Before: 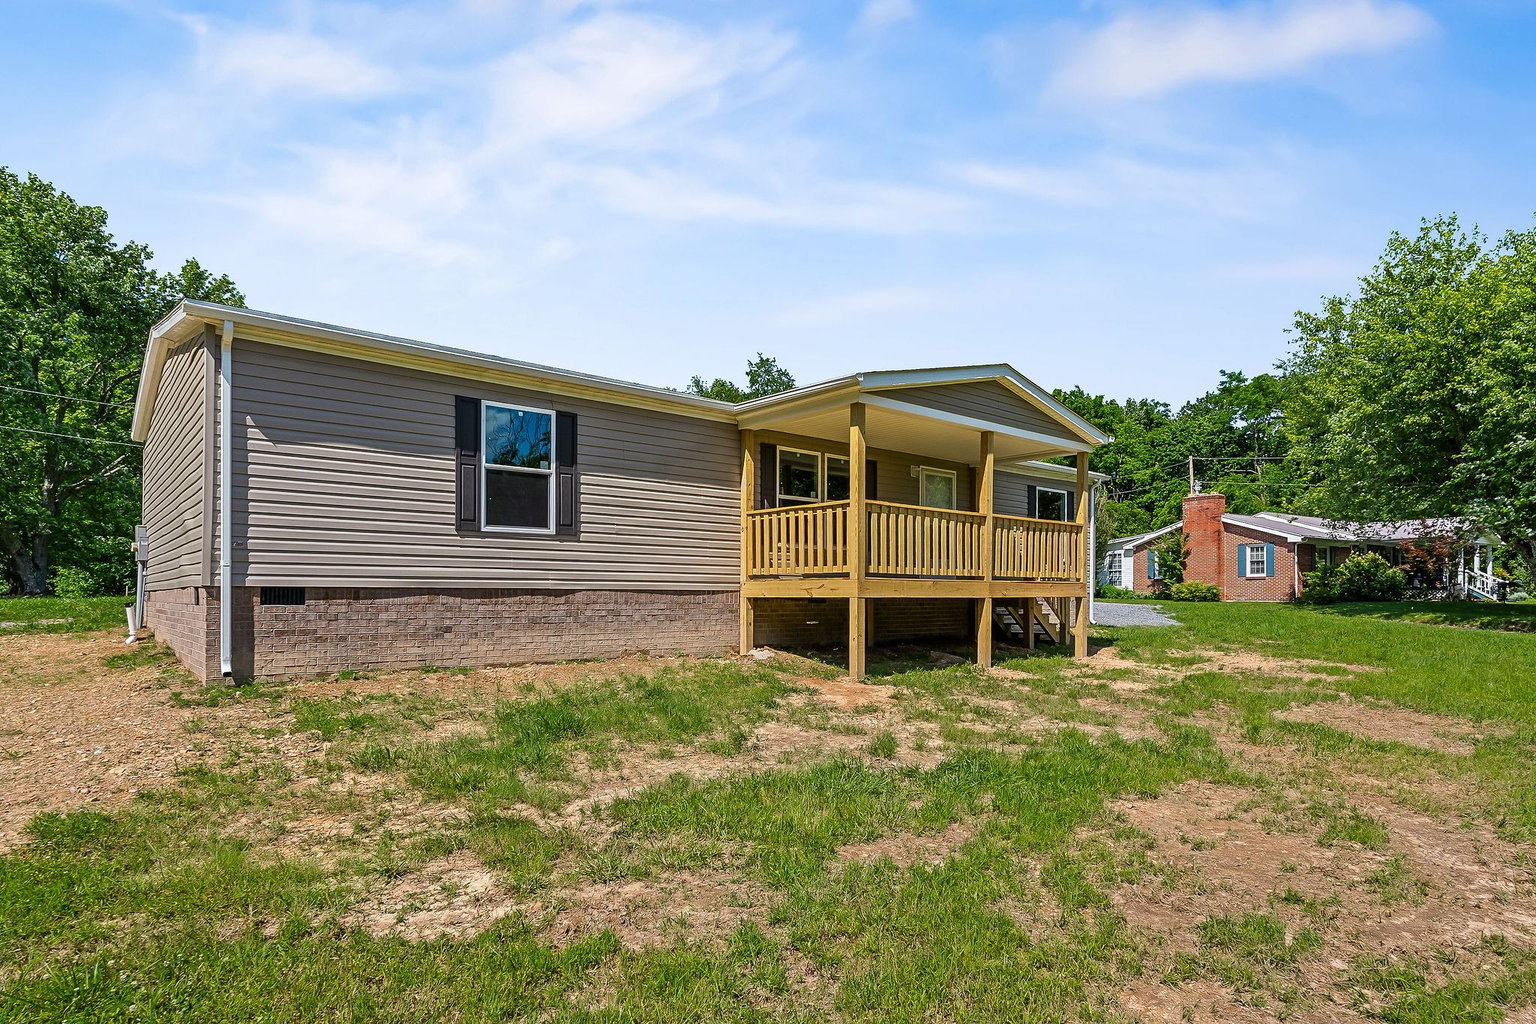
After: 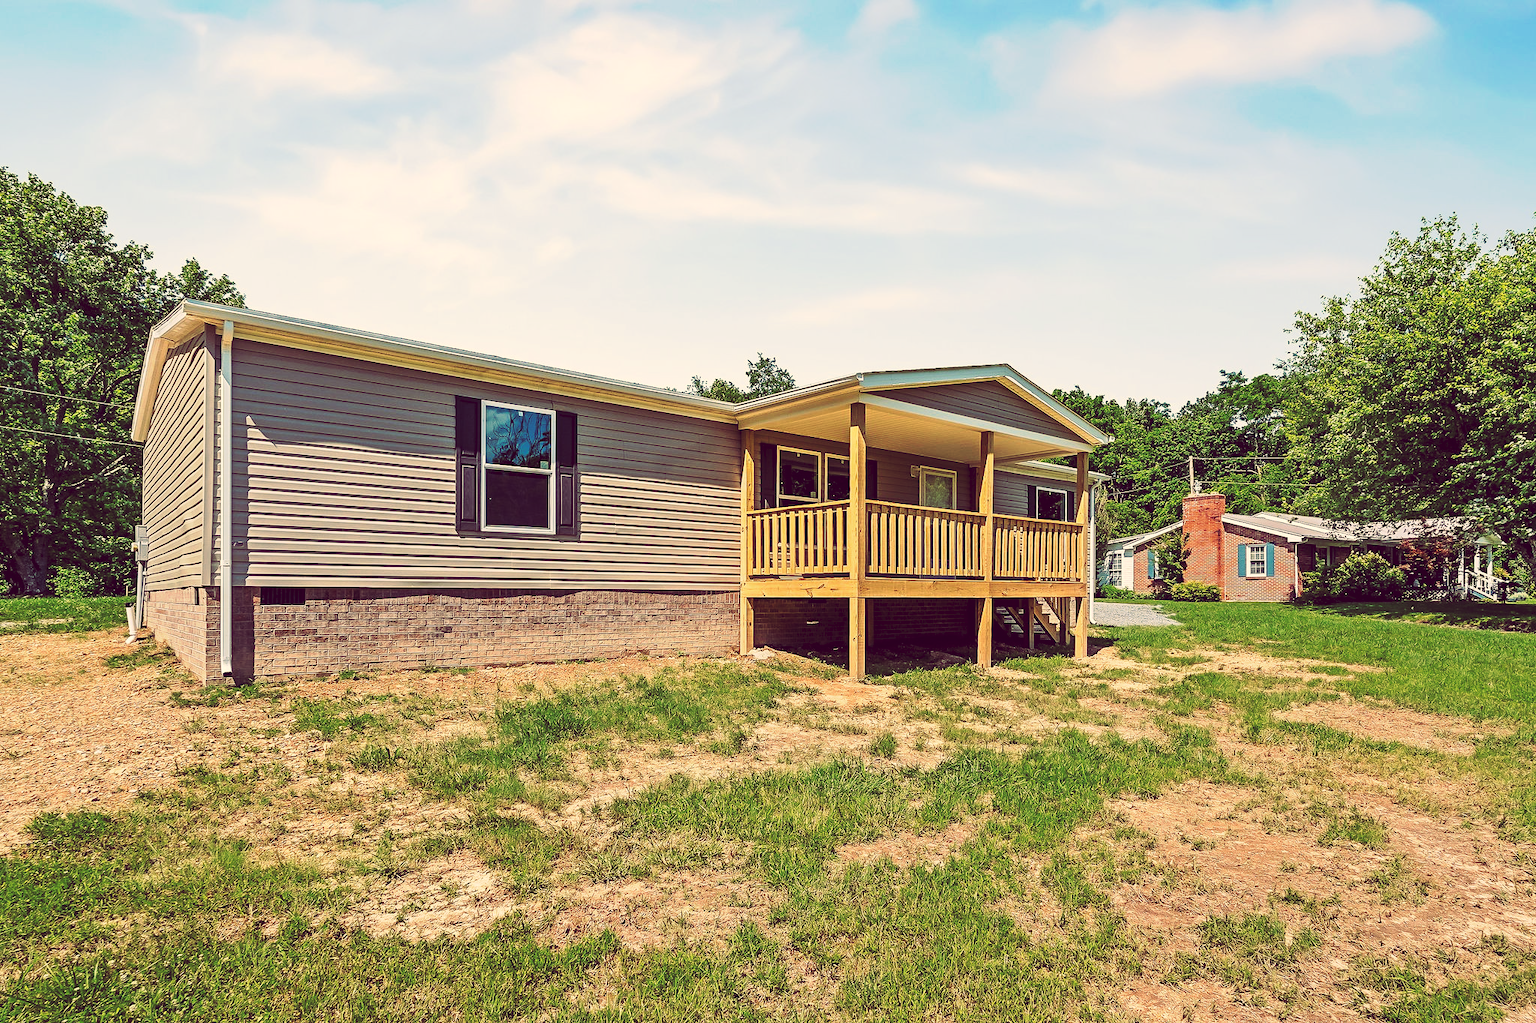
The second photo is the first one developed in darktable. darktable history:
tone curve: curves: ch0 [(0, 0) (0.003, 0.045) (0.011, 0.054) (0.025, 0.069) (0.044, 0.083) (0.069, 0.101) (0.1, 0.119) (0.136, 0.146) (0.177, 0.177) (0.224, 0.221) (0.277, 0.277) (0.335, 0.362) (0.399, 0.452) (0.468, 0.571) (0.543, 0.666) (0.623, 0.758) (0.709, 0.853) (0.801, 0.896) (0.898, 0.945) (1, 1)], preserve colors none
color look up table: target L [92.5, 91, 90.29, 79.96, 71.04, 66.71, 68.05, 58.79, 49.31, 43.96, 42.12, 32.78, 12.34, 200.57, 88.29, 71.6, 72.49, 62.34, 61.1, 53.73, 50.71, 49.28, 52.95, 43.83, 42.45, 26.52, 21.28, 85, 71.12, 69.9, 61.69, 53.64, 51.18, 49.41, 45.72, 36.92, 35.2, 35.63, 33.63, 14.3, 7.145, 94.07, 83.99, 73.72, 69.75, 66.92, 55.26, 51.72, 40.26], target a [-19.21, -4.609, -12.5, -74.17, -72.32, -33.5, 0.436, -51.33, -20.97, -28.82, -7.277, -5.848, 23.31, 0, 2.078, 17.36, 15.64, 31.26, 24.07, 45.56, 56.92, 10.12, 4.462, 49.08, 54.11, 40.8, 33.21, 28.05, 4.083, 28.88, 30.83, 62.83, 60.73, -3.537, 63.17, 20.01, 4.026, 47.99, 33.79, 43.35, 37.26, 3.097, -53.07, -53.78, -8.319, -46.66, -11.96, -22.62, -17.67], target b [82.67, 41.16, 56.55, 26.03, 59.78, 22.31, 58.29, 45.87, 36.35, 26.14, 8.416, 21.48, -3.103, 0, 44.89, 59.24, 44.95, 26.61, 24.56, 46.05, 14.21, 38.28, 9.912, 32.86, 15.04, 12.15, -3.906, 1.051, -18.41, 11.49, -11.37, -33.91, -7.11, -13.75, -13.75, -55.77, -34.56, -34.94, -18.75, -51.14, -34.98, 26.55, 11.63, -8.968, 5.215, 6.354, -40.28, -14.19, -1.885], num patches 49
